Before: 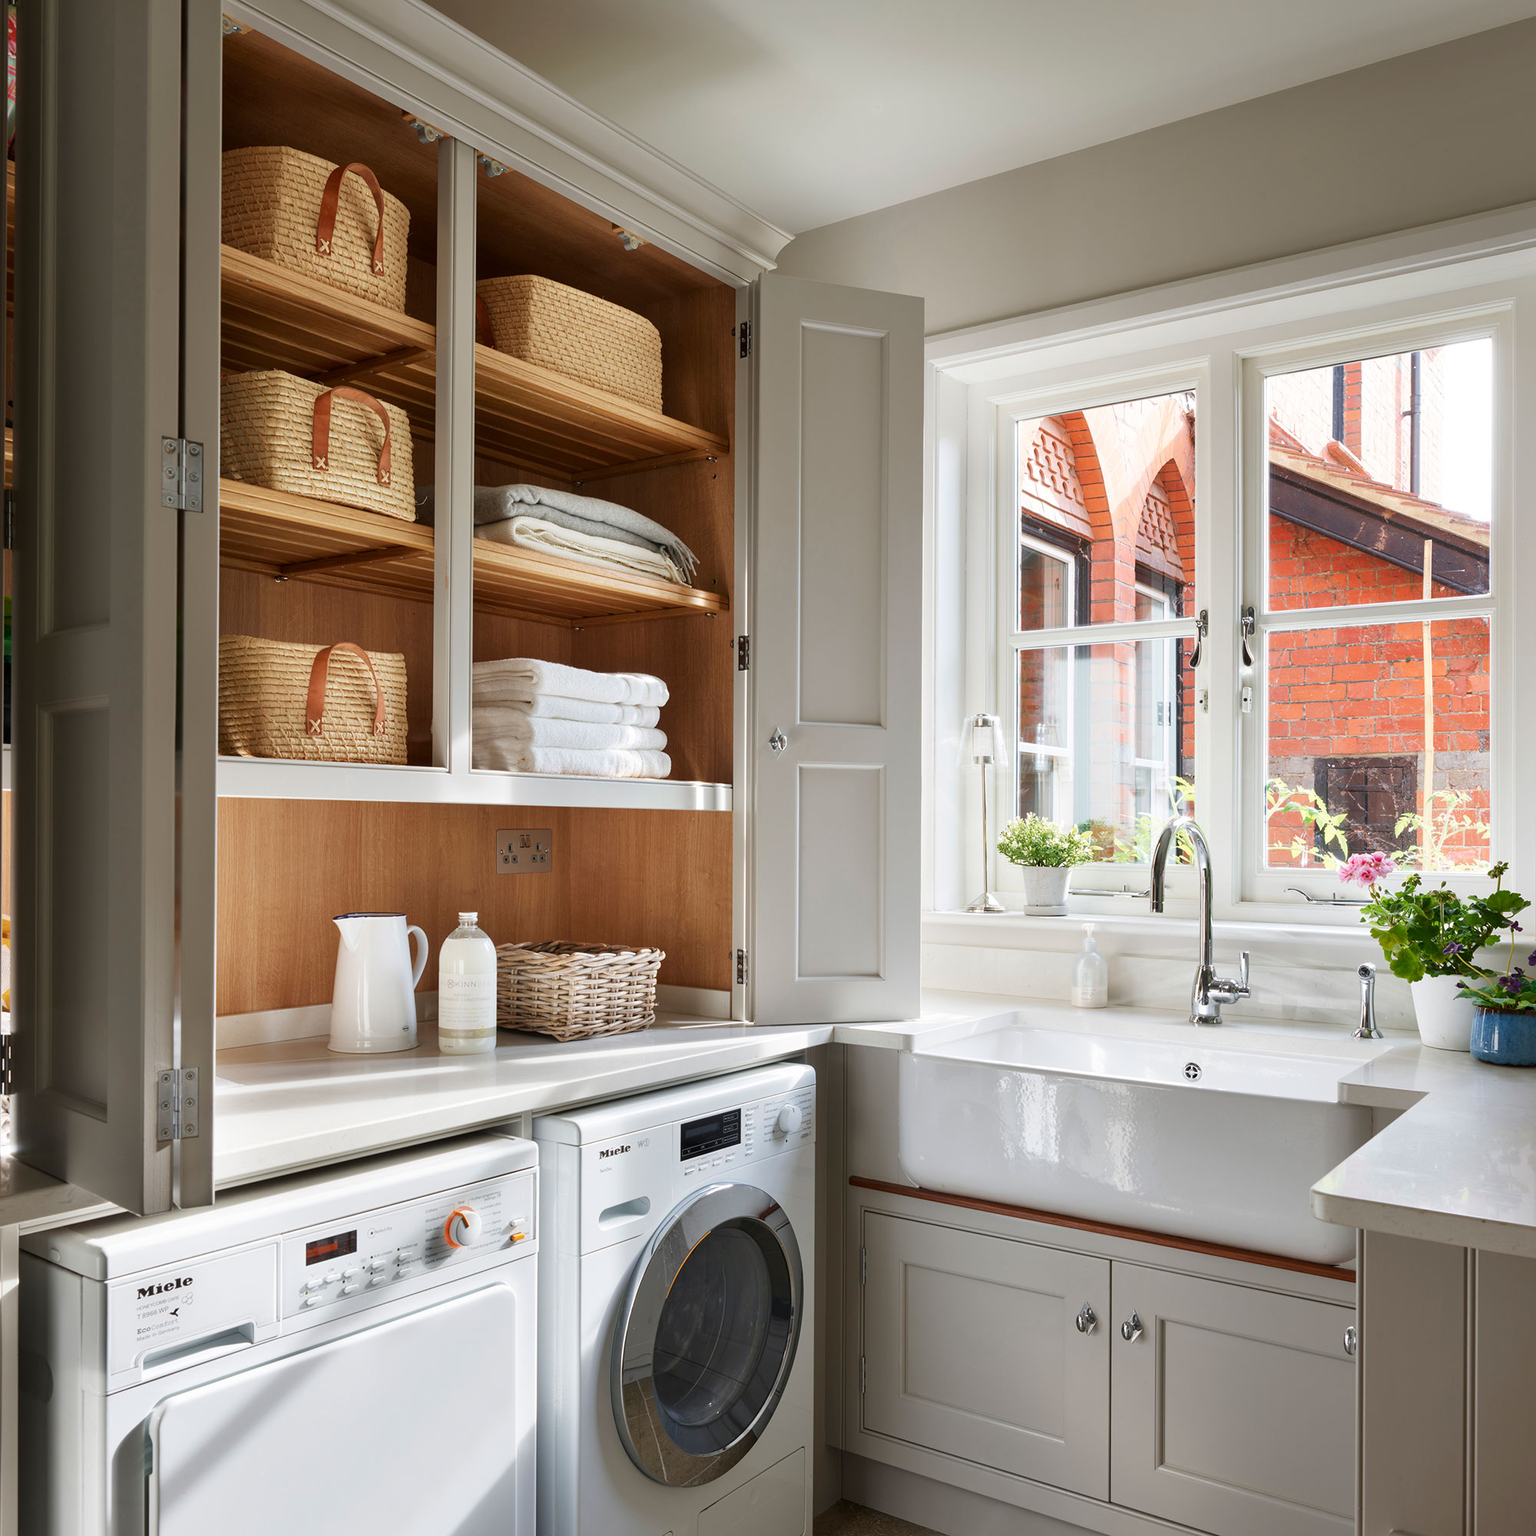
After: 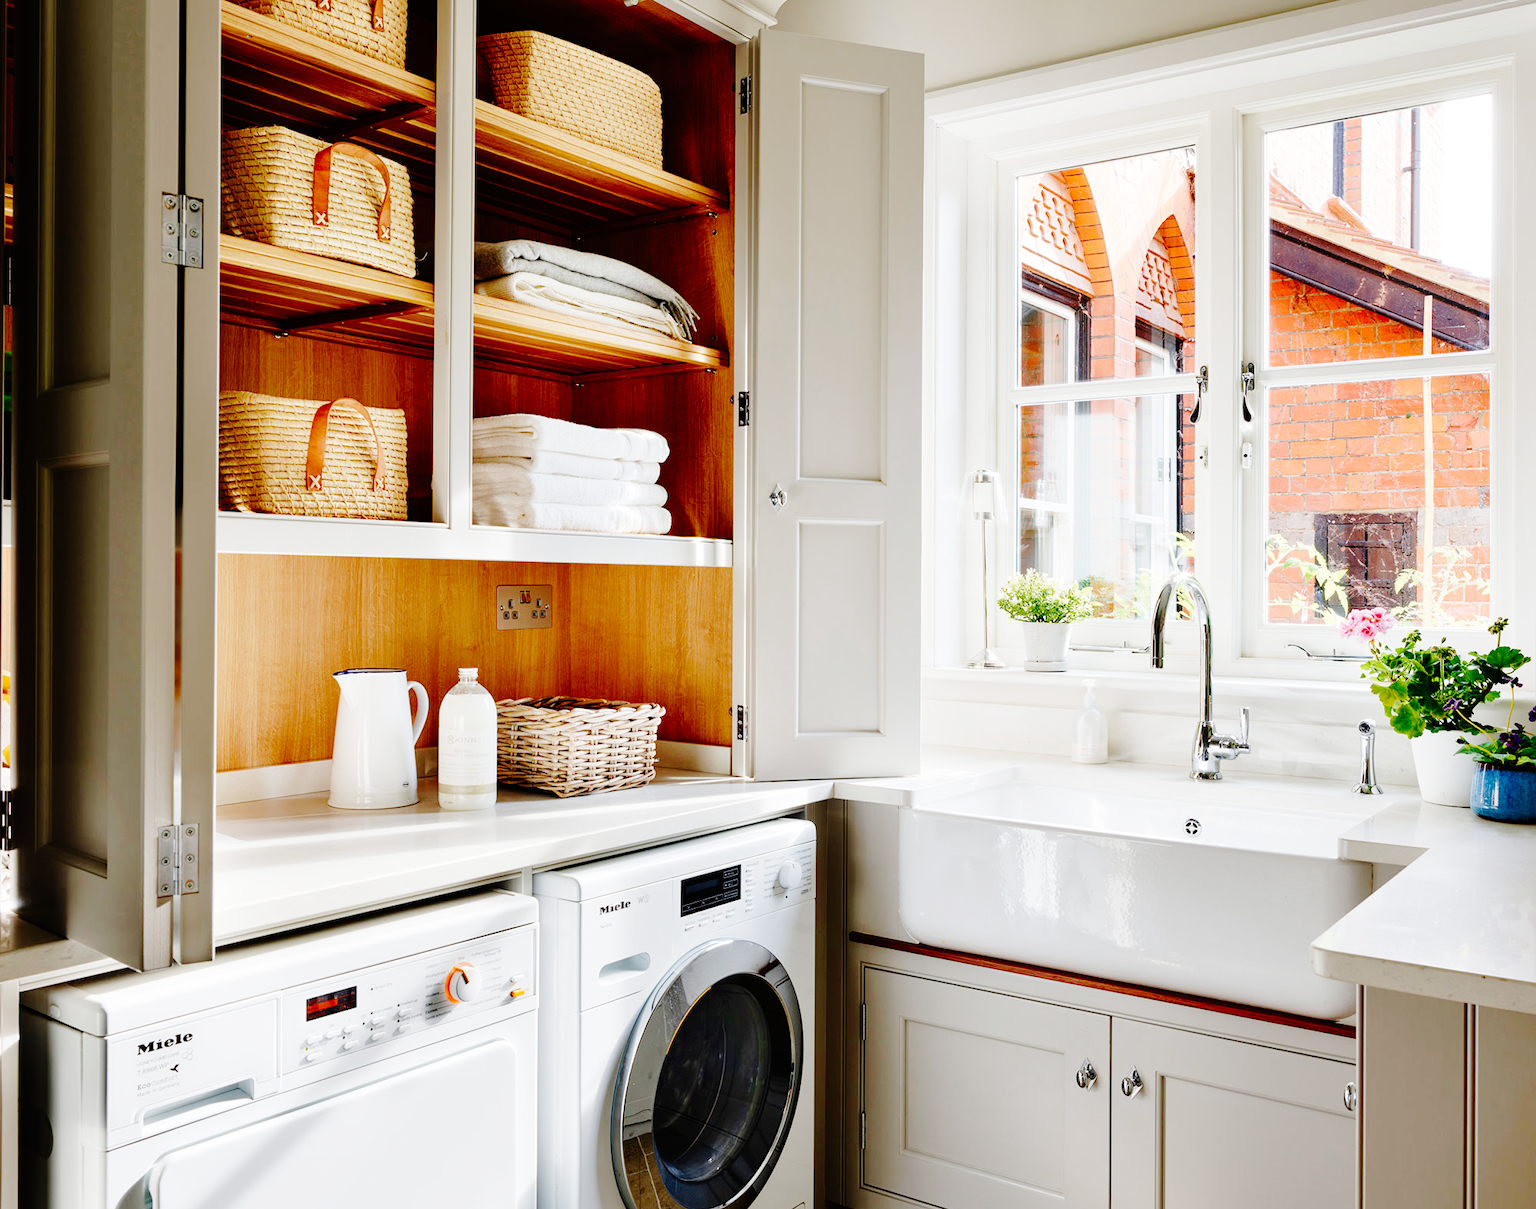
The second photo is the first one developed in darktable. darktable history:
crop and rotate: top 15.902%, bottom 5.306%
base curve: curves: ch0 [(0, 0) (0.036, 0.01) (0.123, 0.254) (0.258, 0.504) (0.507, 0.748) (1, 1)], preserve colors none
